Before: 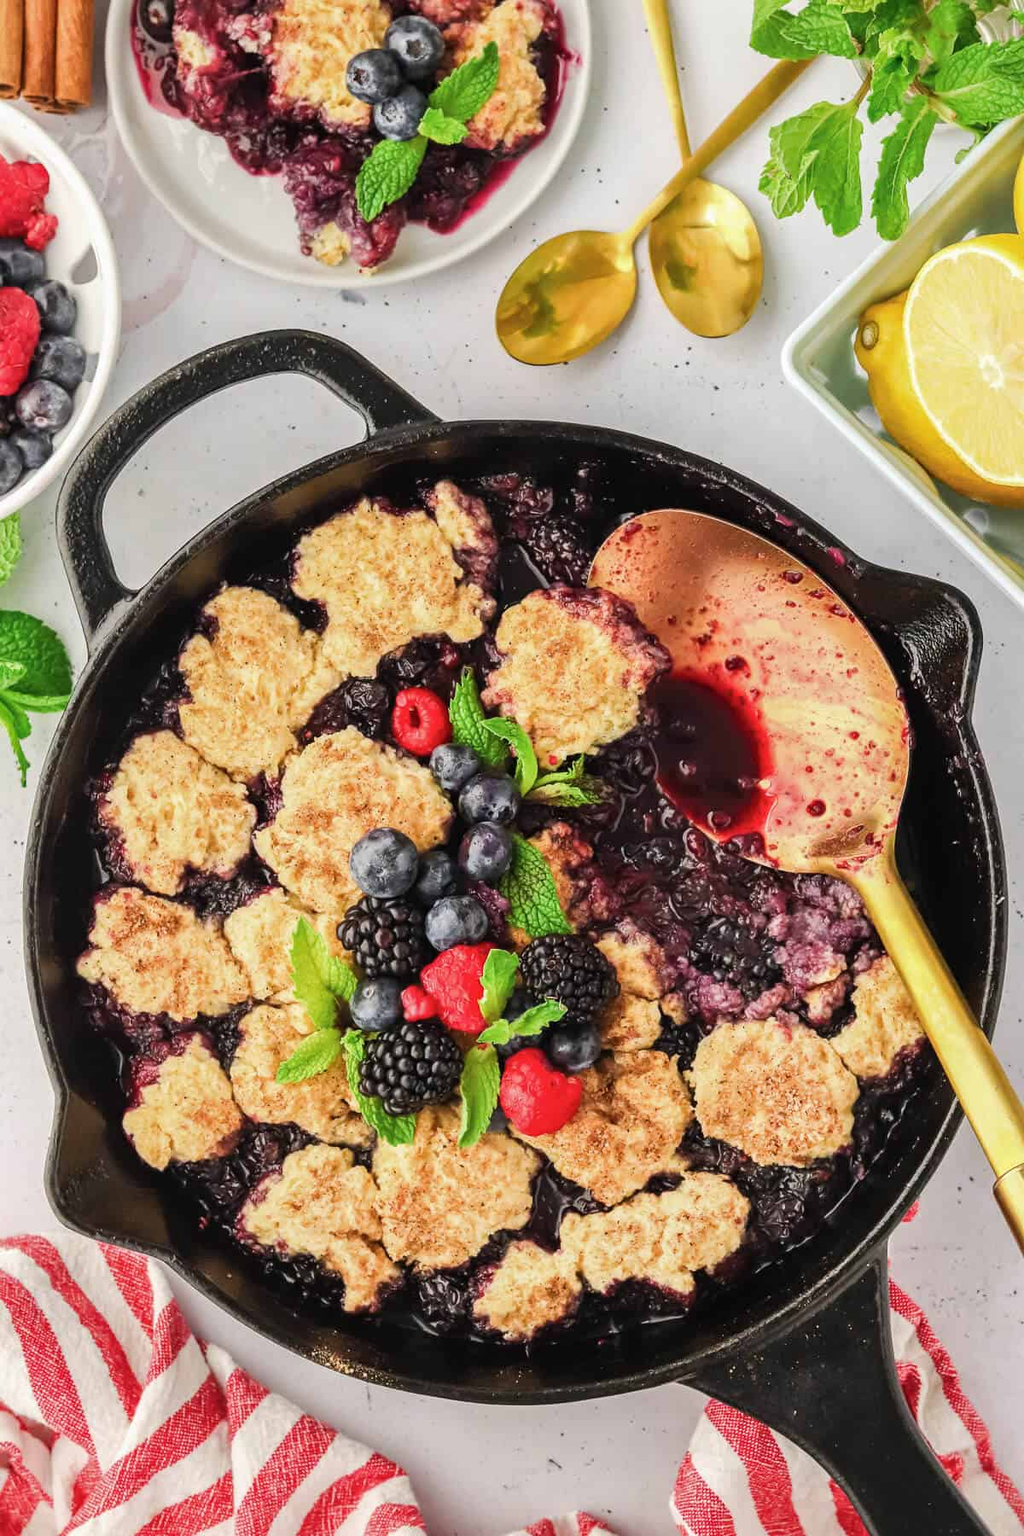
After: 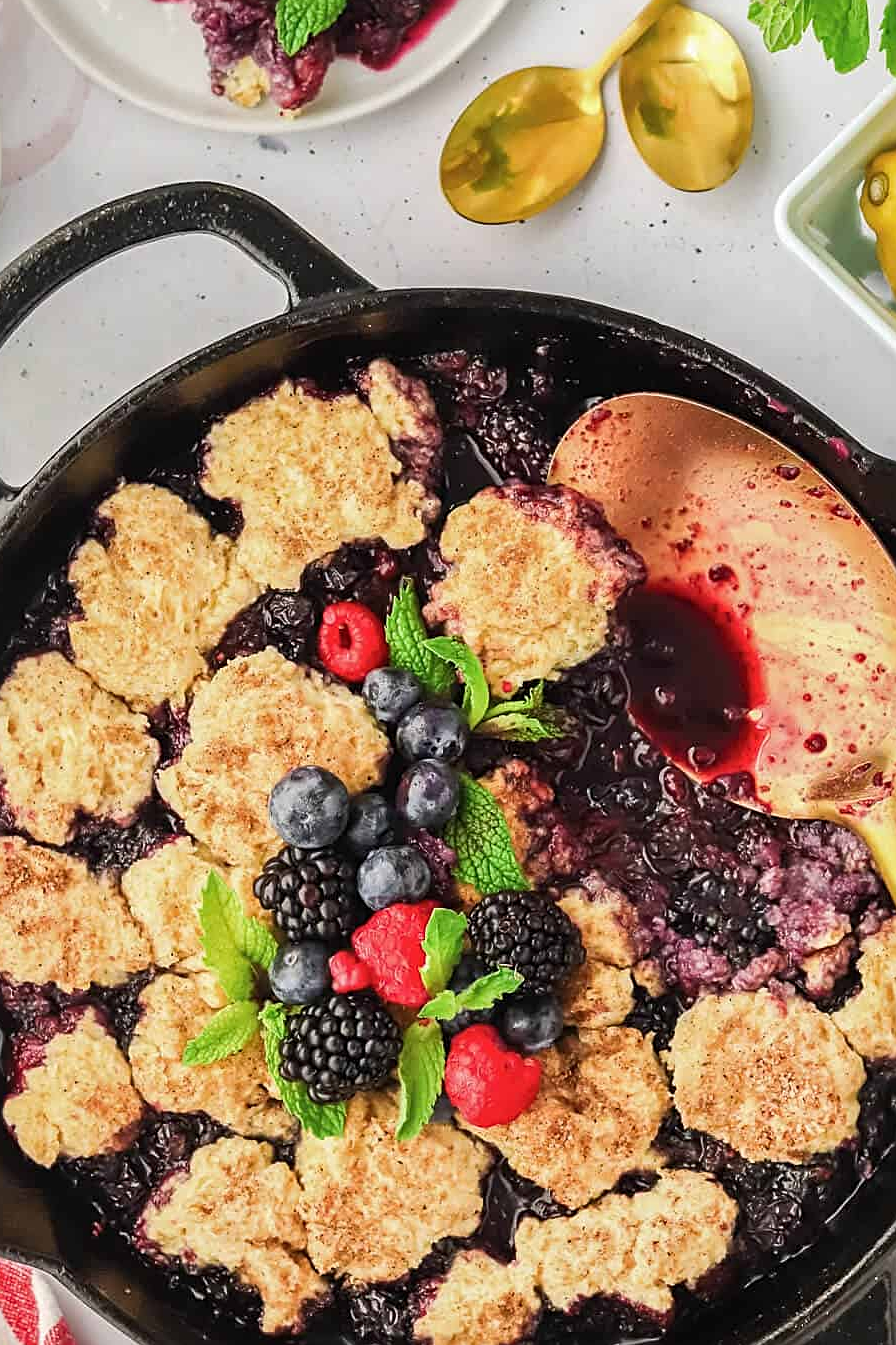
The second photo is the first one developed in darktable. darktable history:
rotate and perspective: crop left 0, crop top 0
sharpen: on, module defaults
crop and rotate: left 11.831%, top 11.346%, right 13.429%, bottom 13.899%
